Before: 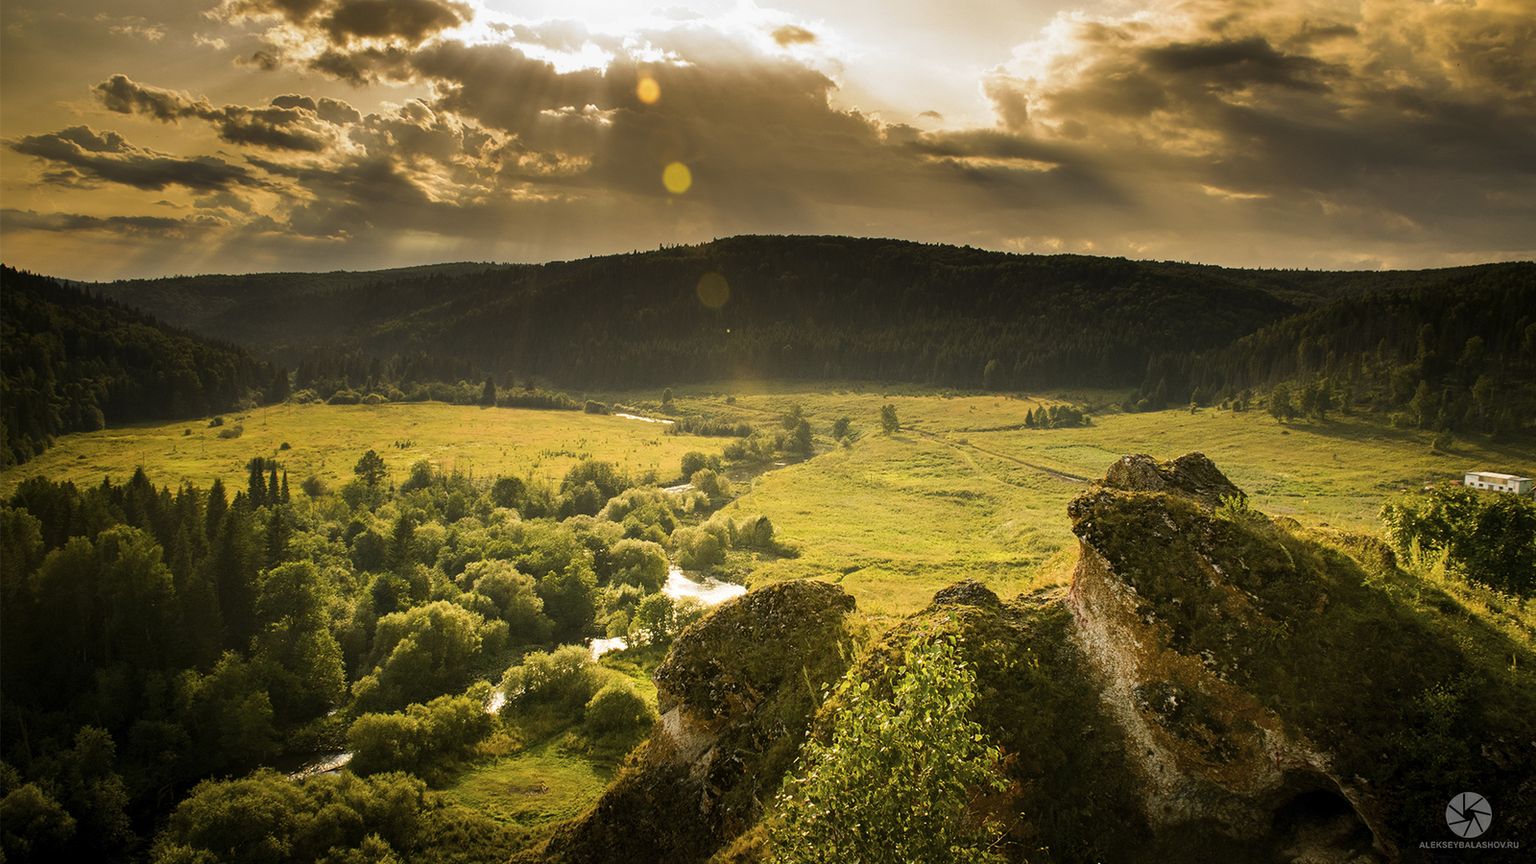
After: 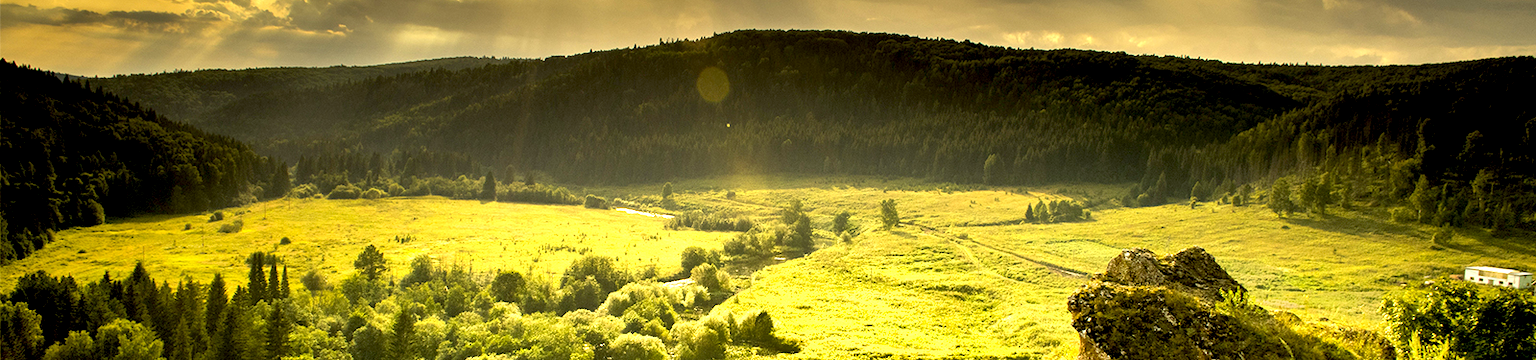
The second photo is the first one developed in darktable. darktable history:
crop and rotate: top 23.84%, bottom 34.294%
exposure: black level correction 0.011, exposure 1.088 EV, compensate exposure bias true, compensate highlight preservation false
color correction: highlights a* -4.28, highlights b* 6.53
shadows and highlights: radius 100.41, shadows 50.55, highlights -64.36, highlights color adjustment 49.82%, soften with gaussian
